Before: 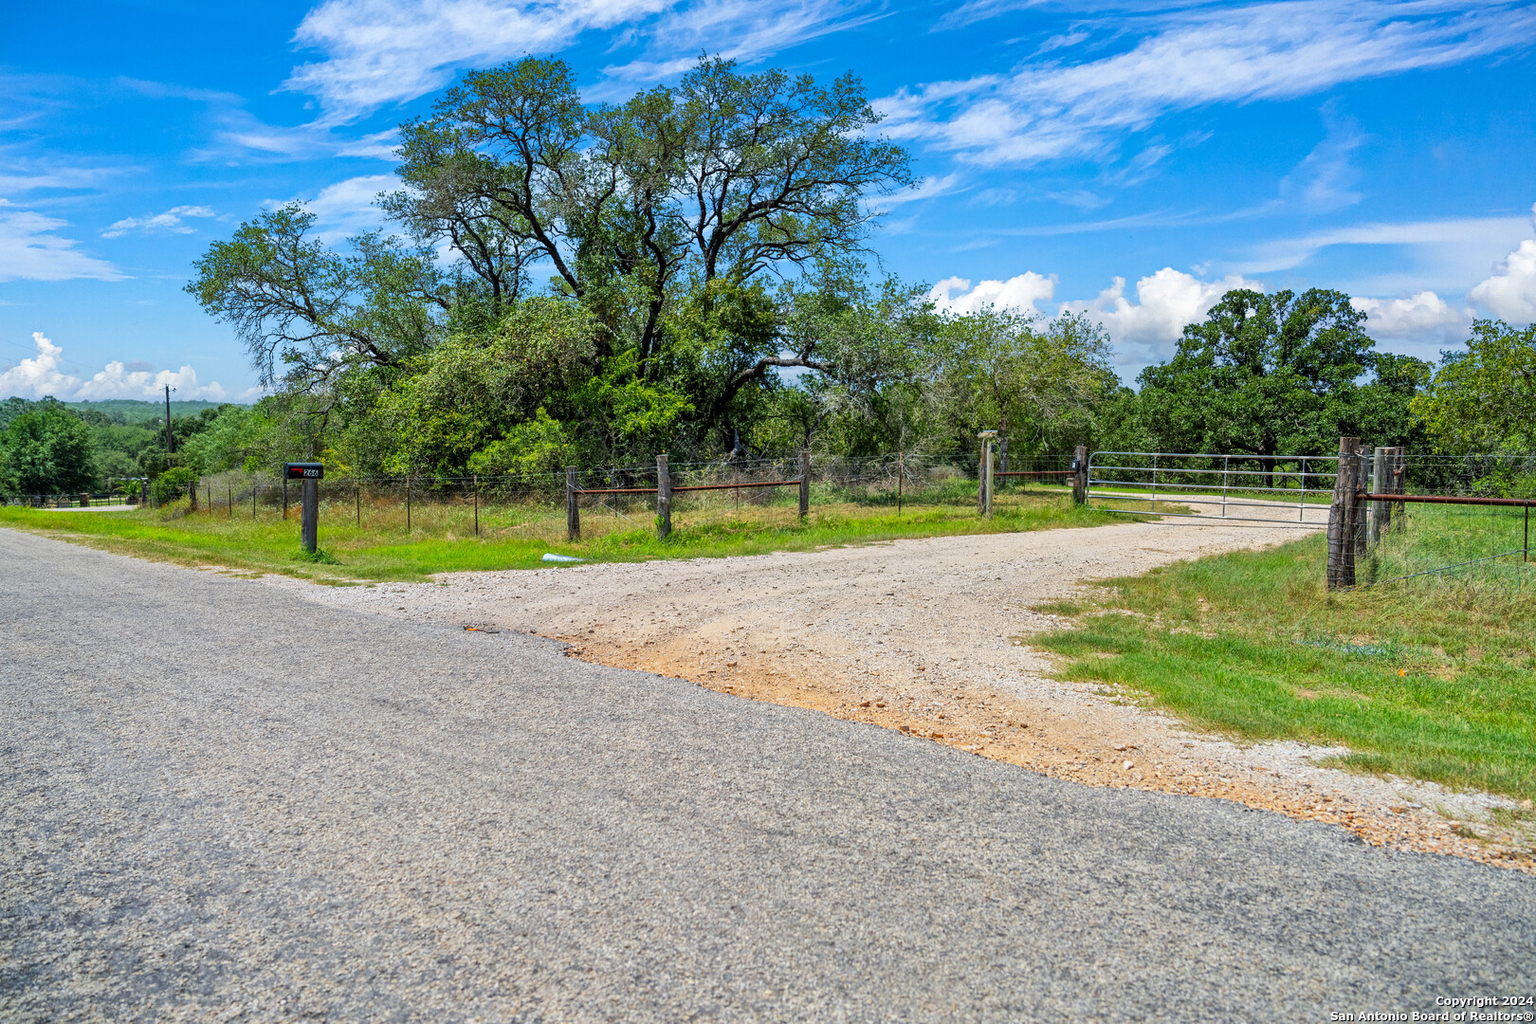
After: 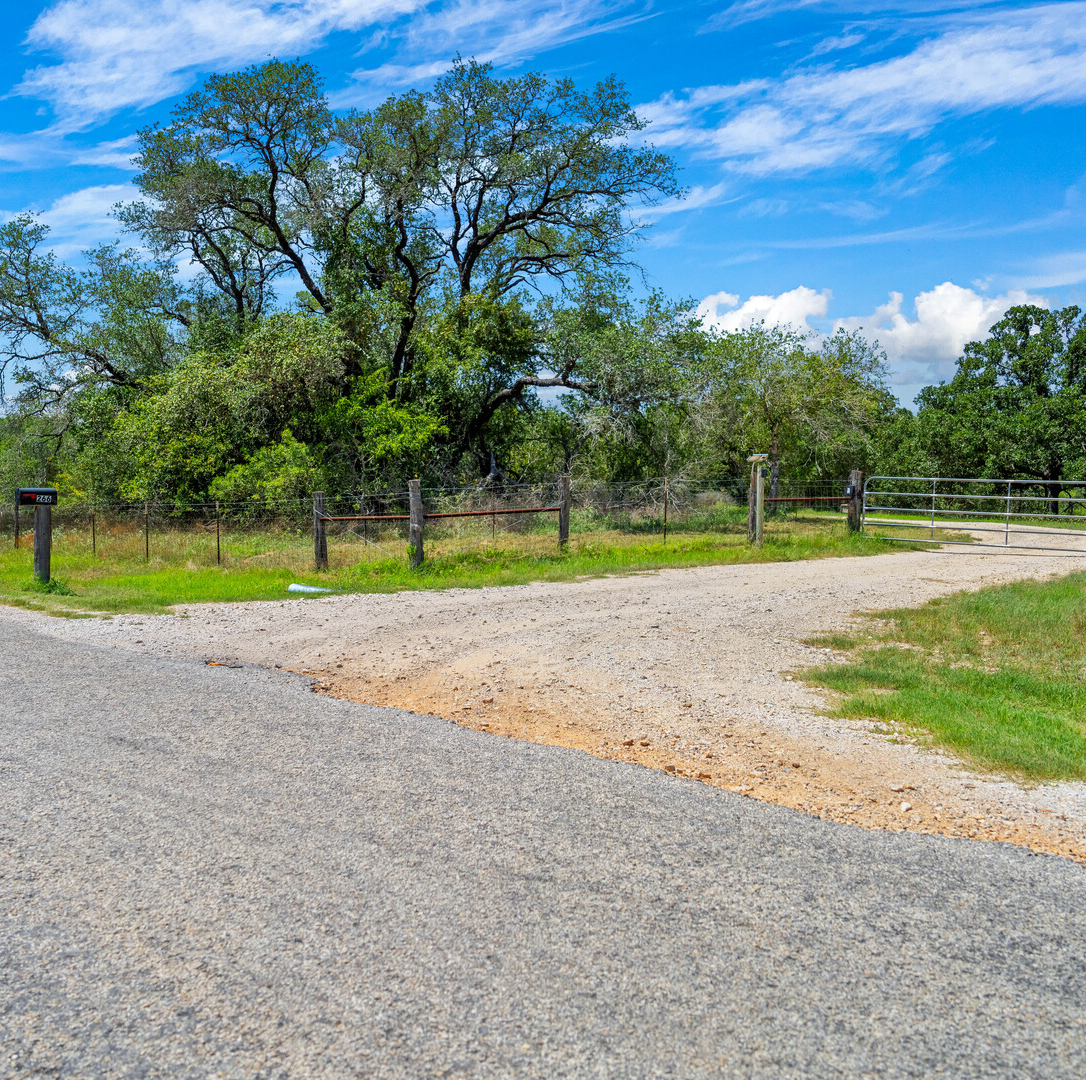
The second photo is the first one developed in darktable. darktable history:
crop and rotate: left 17.553%, right 15.36%
